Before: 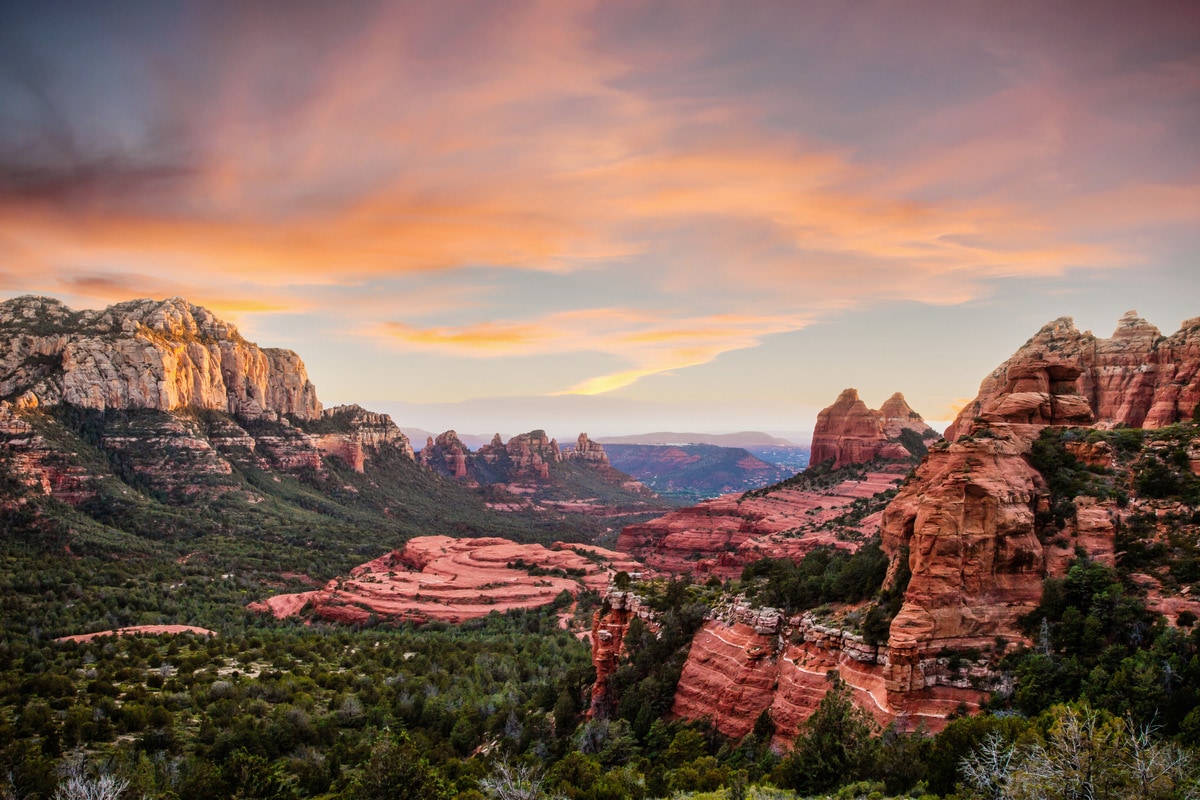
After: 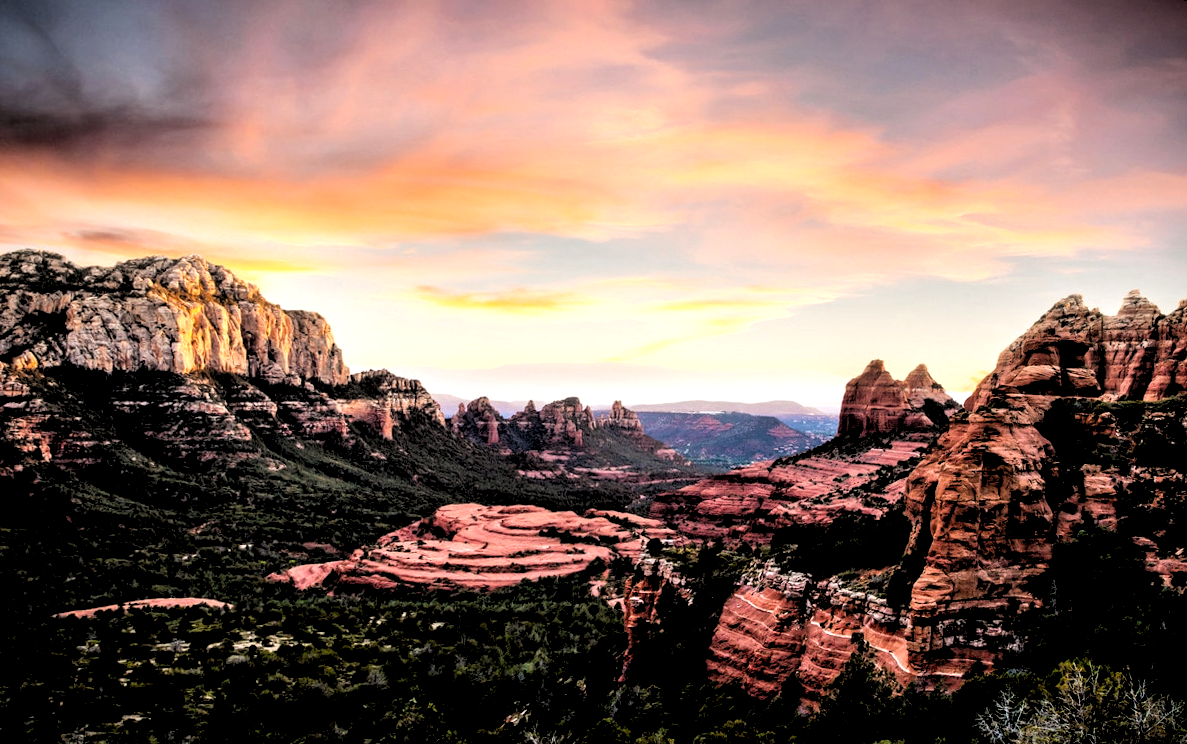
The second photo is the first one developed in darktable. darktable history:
tone equalizer: -8 EV -0.75 EV, -7 EV -0.7 EV, -6 EV -0.6 EV, -5 EV -0.4 EV, -3 EV 0.4 EV, -2 EV 0.6 EV, -1 EV 0.7 EV, +0 EV 0.75 EV, edges refinement/feathering 500, mask exposure compensation -1.57 EV, preserve details no
rotate and perspective: rotation 0.679°, lens shift (horizontal) 0.136, crop left 0.009, crop right 0.991, crop top 0.078, crop bottom 0.95
rgb levels: levels [[0.034, 0.472, 0.904], [0, 0.5, 1], [0, 0.5, 1]]
local contrast: highlights 61%, shadows 106%, detail 107%, midtone range 0.529
